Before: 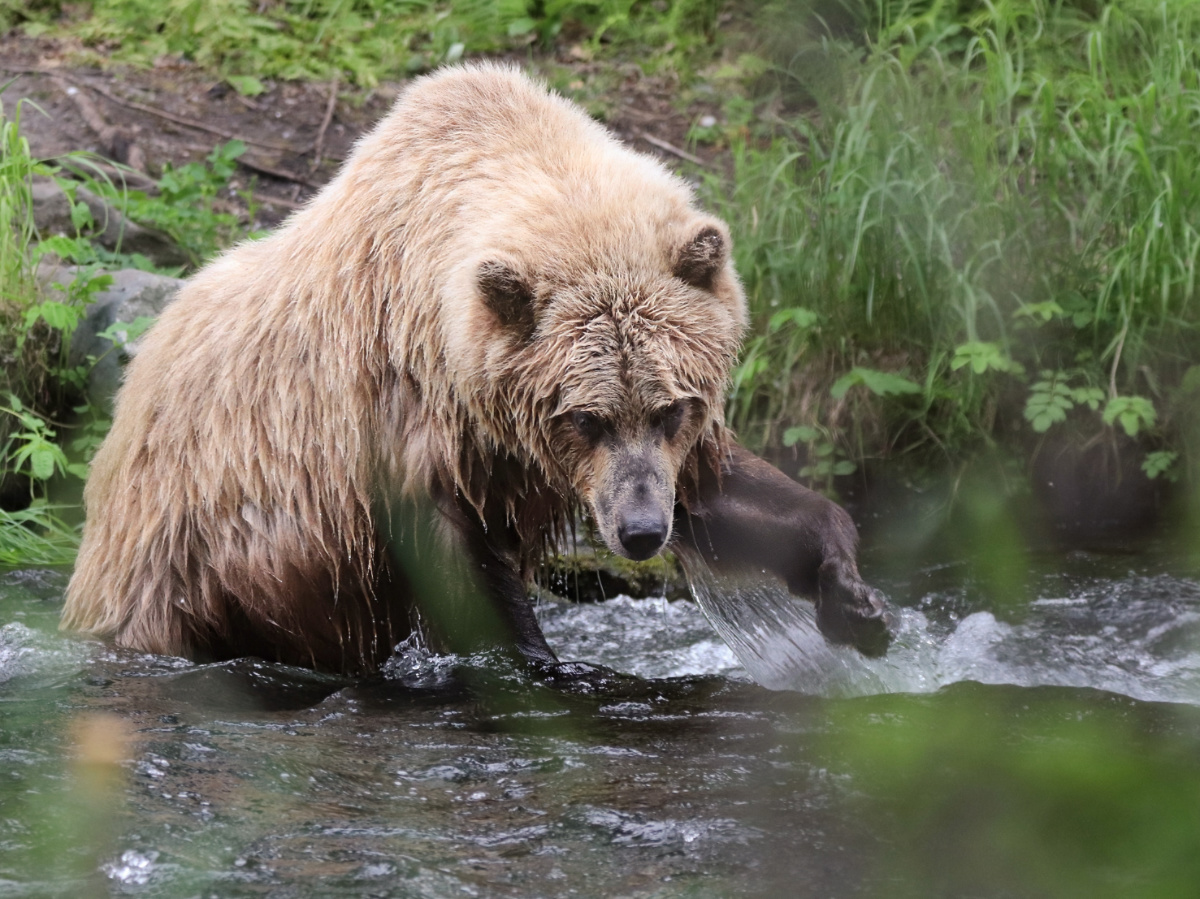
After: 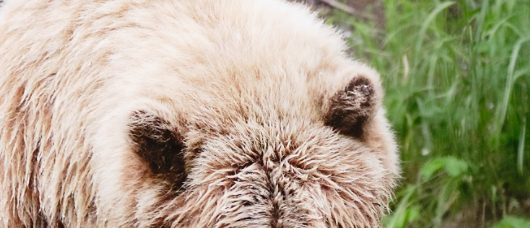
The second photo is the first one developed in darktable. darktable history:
color zones: curves: ch0 [(0, 0.444) (0.143, 0.442) (0.286, 0.441) (0.429, 0.441) (0.571, 0.441) (0.714, 0.441) (0.857, 0.442) (1, 0.444)]
tone curve: curves: ch0 [(0, 0.014) (0.17, 0.099) (0.392, 0.438) (0.725, 0.828) (0.872, 0.918) (1, 0.981)]; ch1 [(0, 0) (0.402, 0.36) (0.488, 0.466) (0.5, 0.499) (0.515, 0.515) (0.574, 0.595) (0.619, 0.65) (0.701, 0.725) (1, 1)]; ch2 [(0, 0) (0.432, 0.422) (0.486, 0.49) (0.503, 0.503) (0.523, 0.554) (0.562, 0.606) (0.644, 0.694) (0.717, 0.753) (1, 0.991)], preserve colors none
crop: left 29.095%, top 16.872%, right 26.684%, bottom 57.742%
